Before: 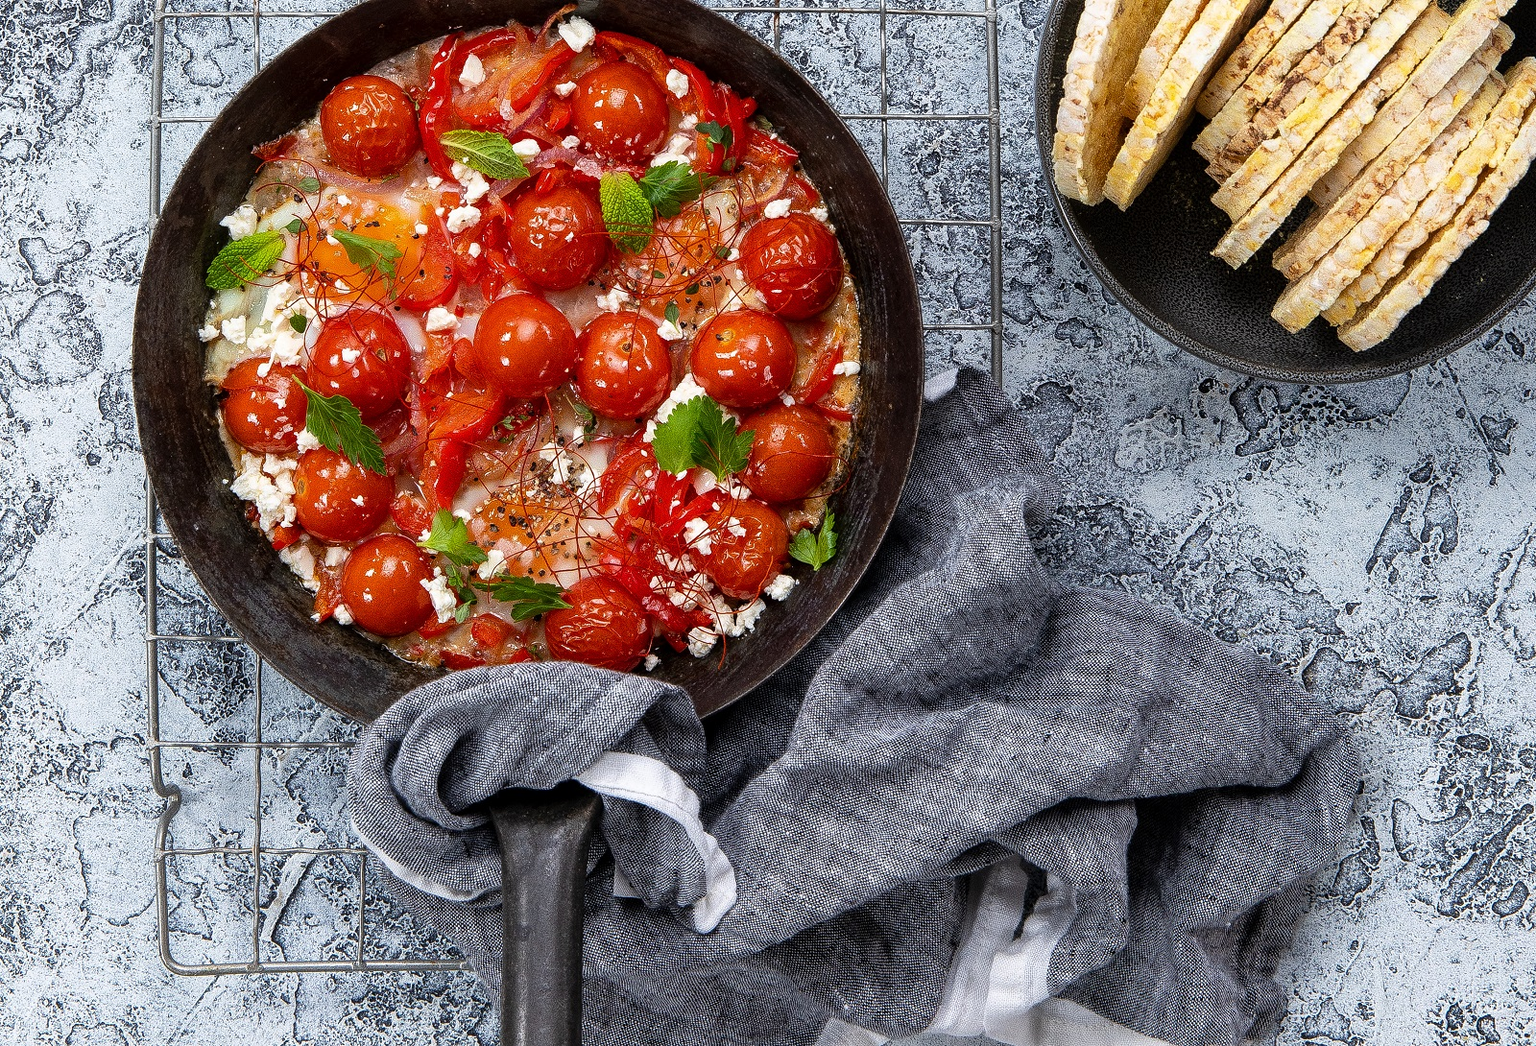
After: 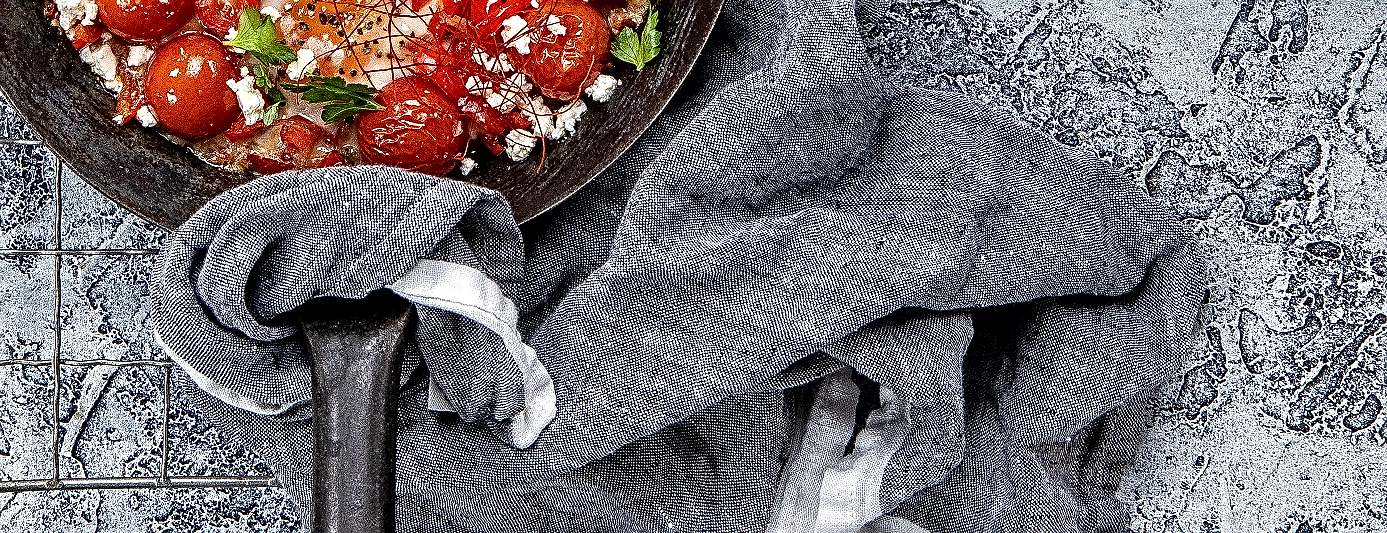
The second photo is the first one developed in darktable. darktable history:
split-toning: shadows › saturation 0.61, highlights › saturation 0.58, balance -28.74, compress 87.36%
shadows and highlights: radius 108.52, shadows 40.68, highlights -72.88, low approximation 0.01, soften with gaussian
contrast equalizer: octaves 7, y [[0.5, 0.542, 0.583, 0.625, 0.667, 0.708], [0.5 ×6], [0.5 ×6], [0 ×6], [0 ×6]]
crop and rotate: left 13.306%, top 48.129%, bottom 2.928%
sharpen: on, module defaults
